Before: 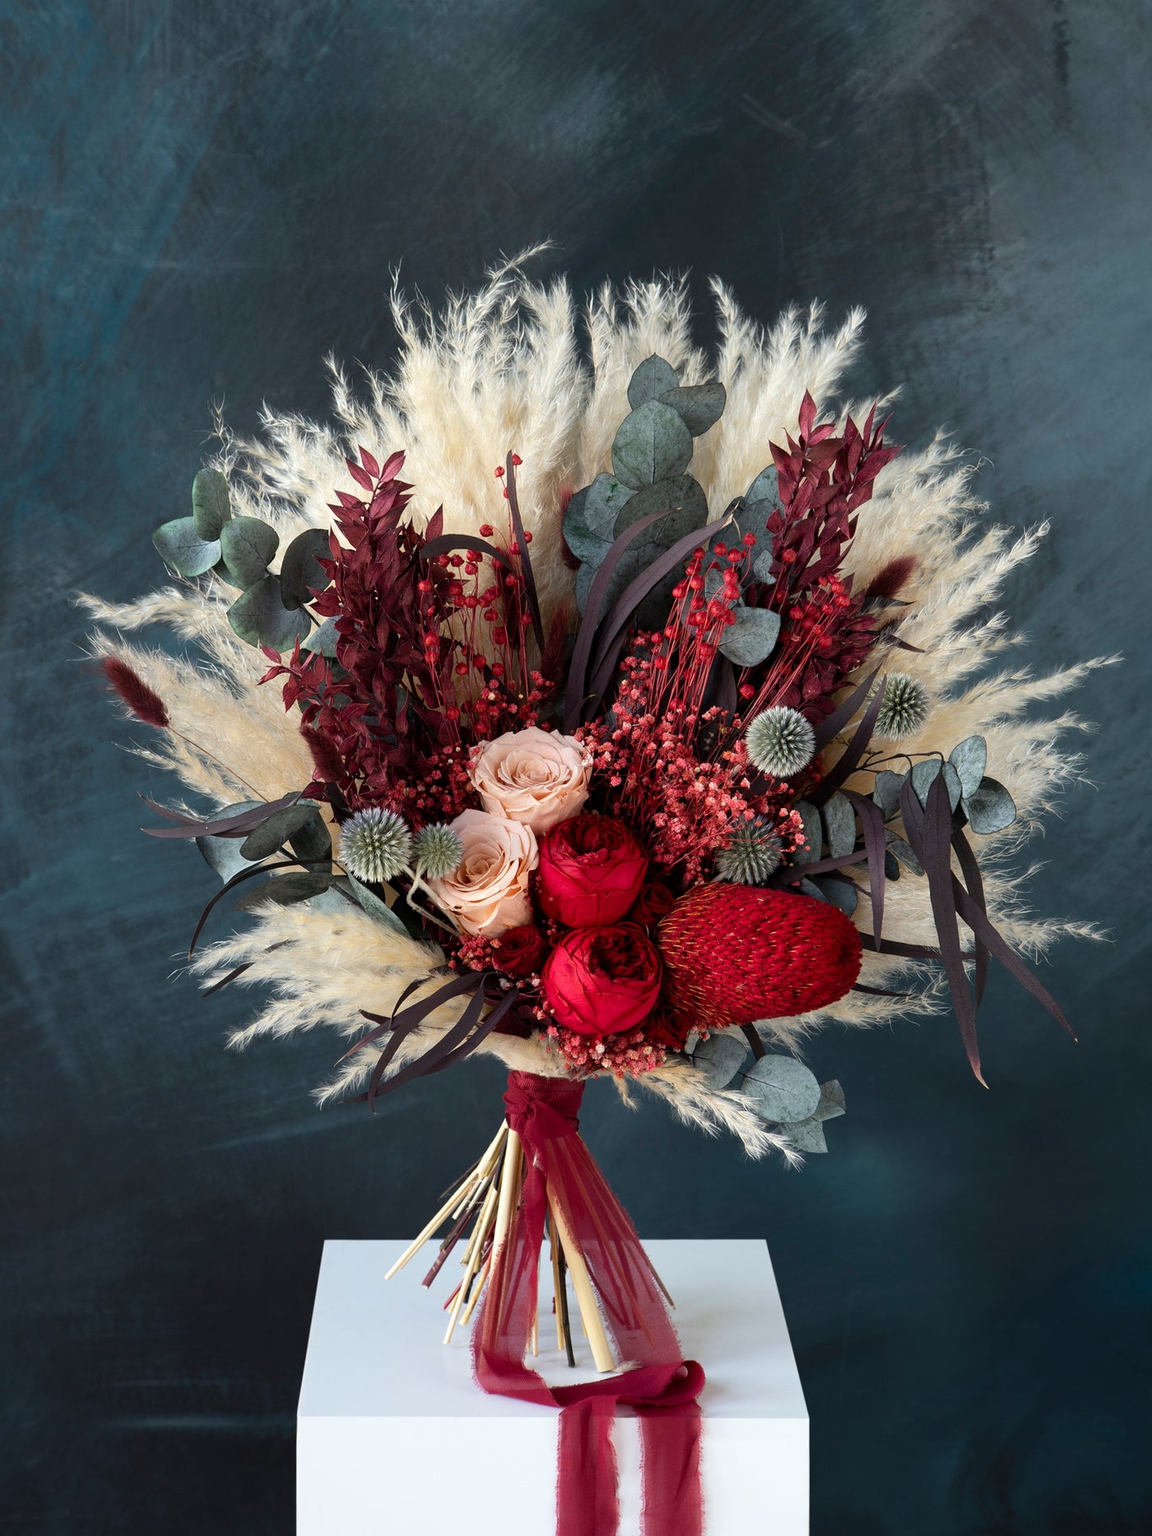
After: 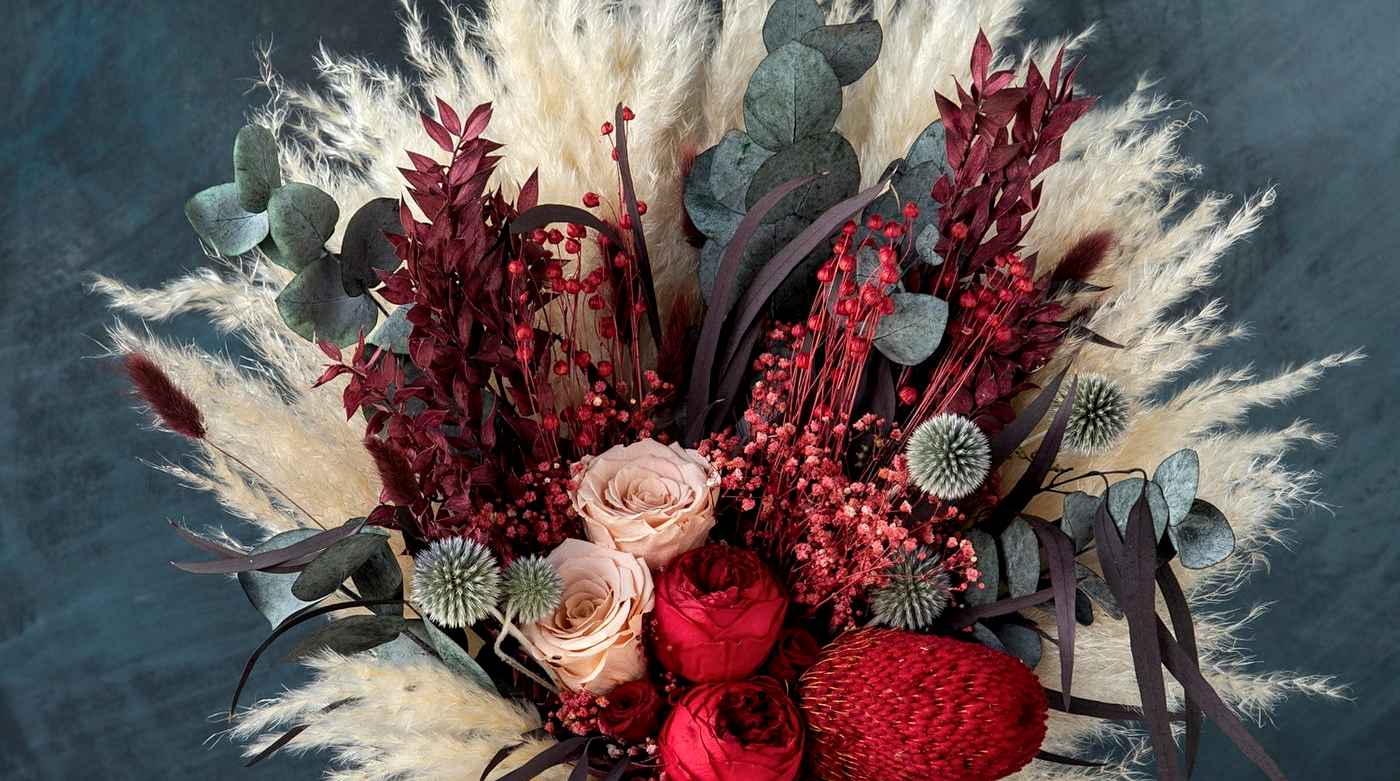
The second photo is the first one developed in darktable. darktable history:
crop and rotate: top 23.84%, bottom 34.294%
sharpen: amount 0.2
local contrast: shadows 94%
shadows and highlights: radius 125.46, shadows 21.19, highlights -21.19, low approximation 0.01
